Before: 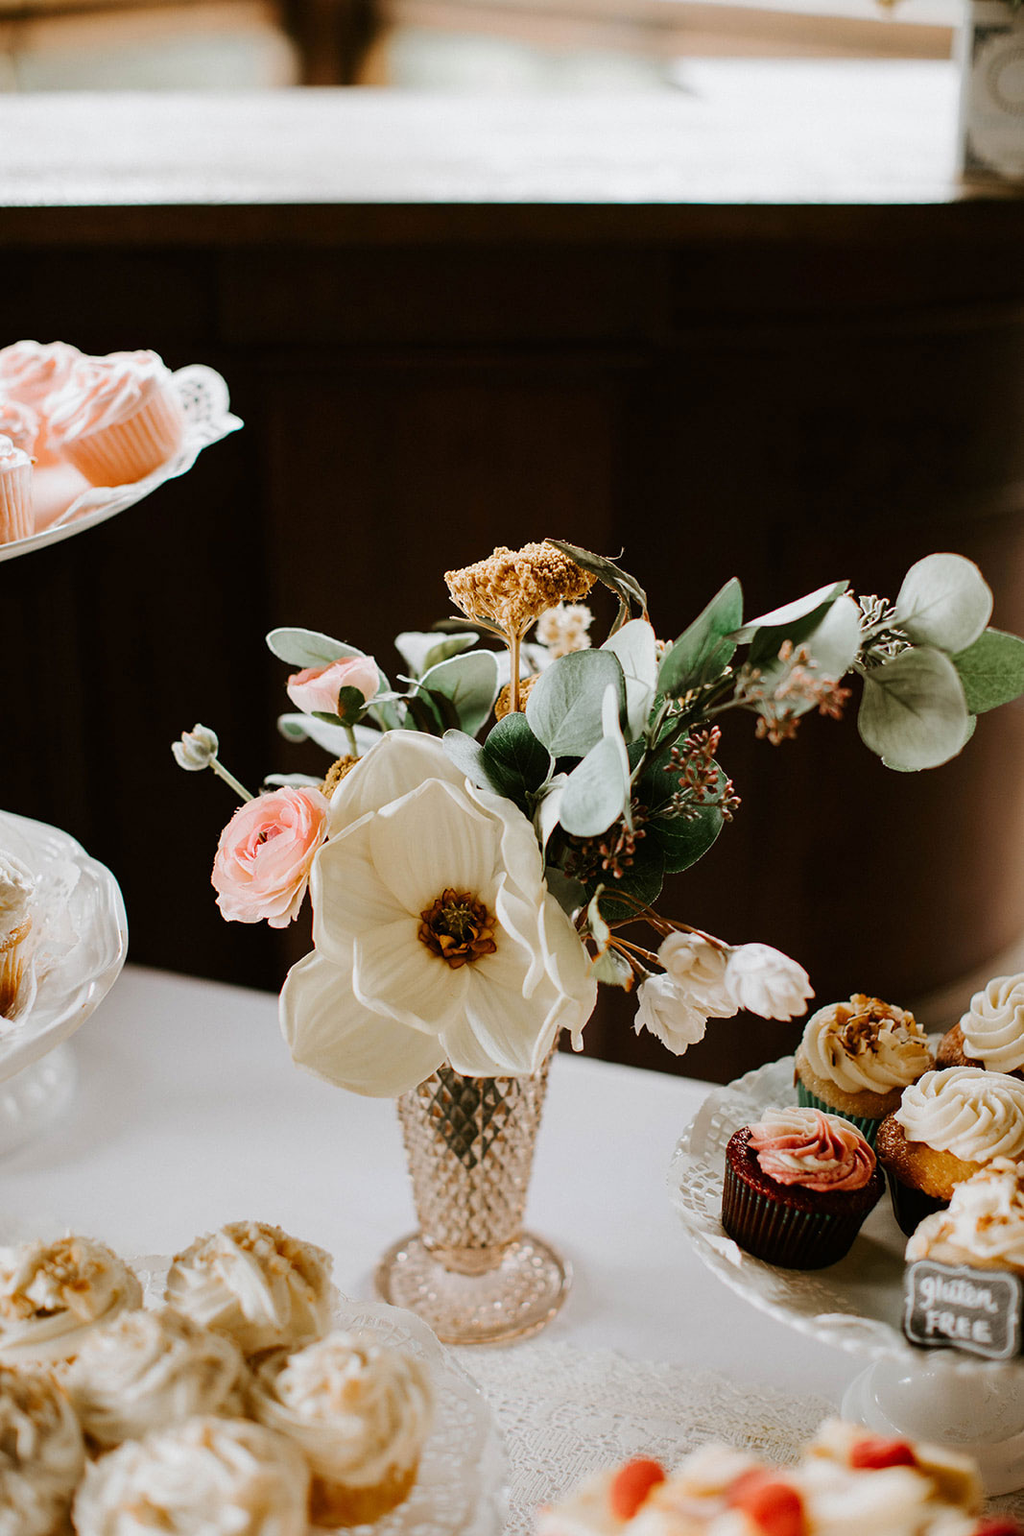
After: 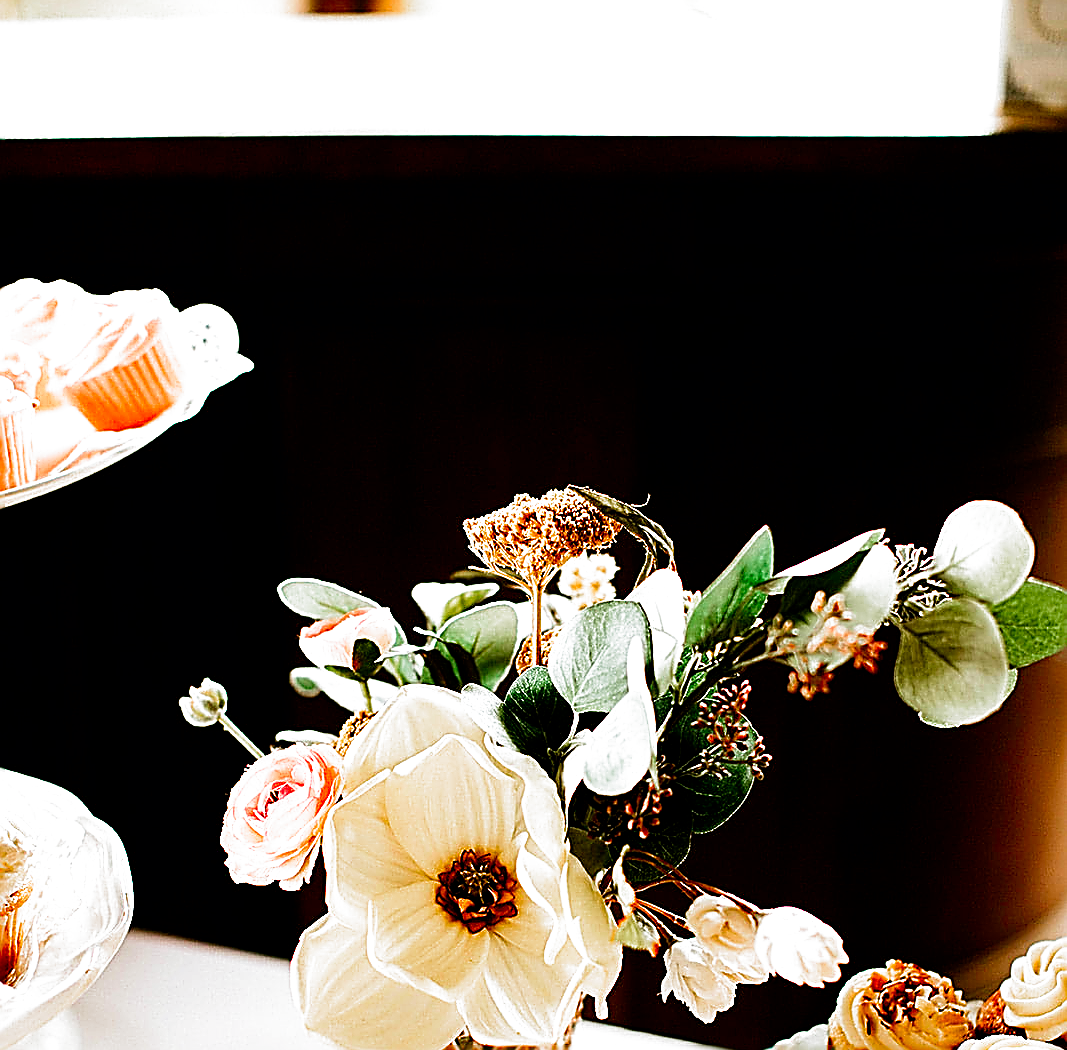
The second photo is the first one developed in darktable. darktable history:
crop and rotate: top 4.765%, bottom 29.594%
contrast brightness saturation: saturation 0.508
filmic rgb: black relative exposure -8.3 EV, white relative exposure 2.2 EV, threshold 5.95 EV, target white luminance 99.895%, hardness 7.05, latitude 75.41%, contrast 1.323, highlights saturation mix -2.53%, shadows ↔ highlights balance 30.24%, preserve chrominance no, color science v4 (2020), type of noise poissonian, enable highlight reconstruction true
contrast equalizer: y [[0.5, 0.488, 0.462, 0.461, 0.491, 0.5], [0.5 ×6], [0.5 ×6], [0 ×6], [0 ×6]], mix 0.595
exposure: black level correction 0.001, exposure 0.5 EV, compensate highlight preservation false
sharpen: amount 1.845
tone equalizer: edges refinement/feathering 500, mask exposure compensation -1.57 EV, preserve details no
